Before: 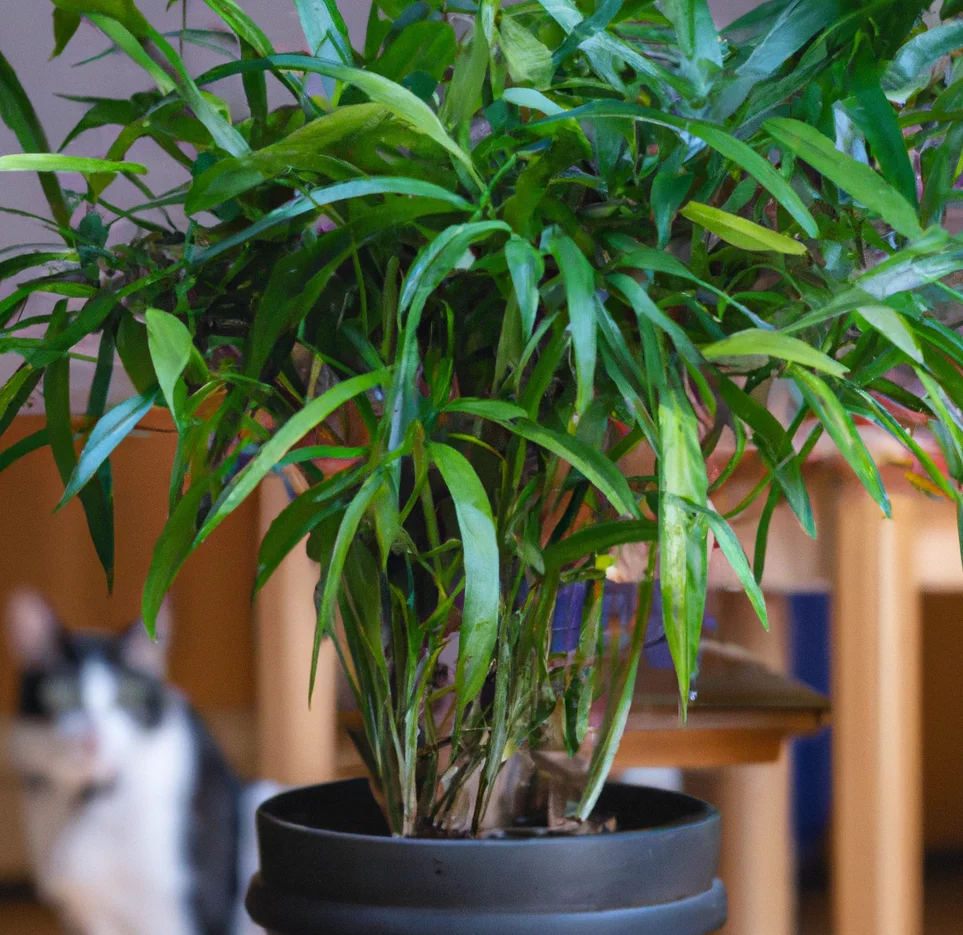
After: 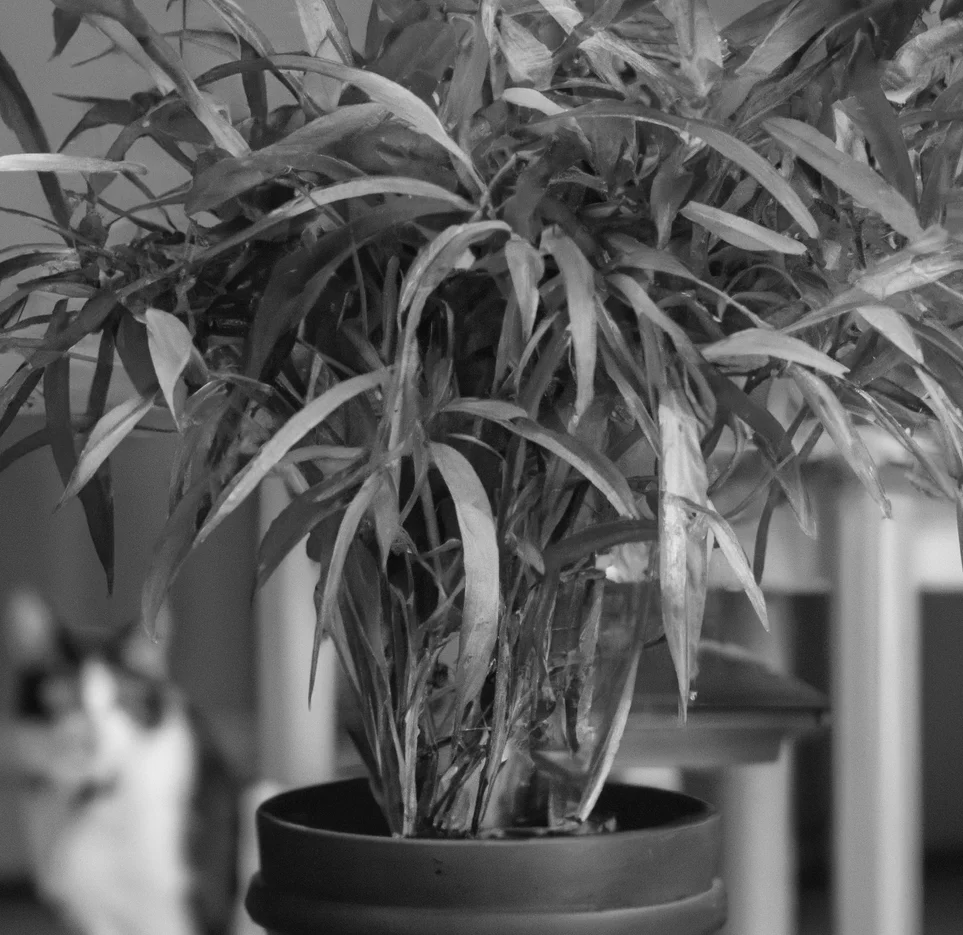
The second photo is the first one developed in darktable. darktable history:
tone equalizer: on, module defaults
monochrome: a -6.99, b 35.61, size 1.4
